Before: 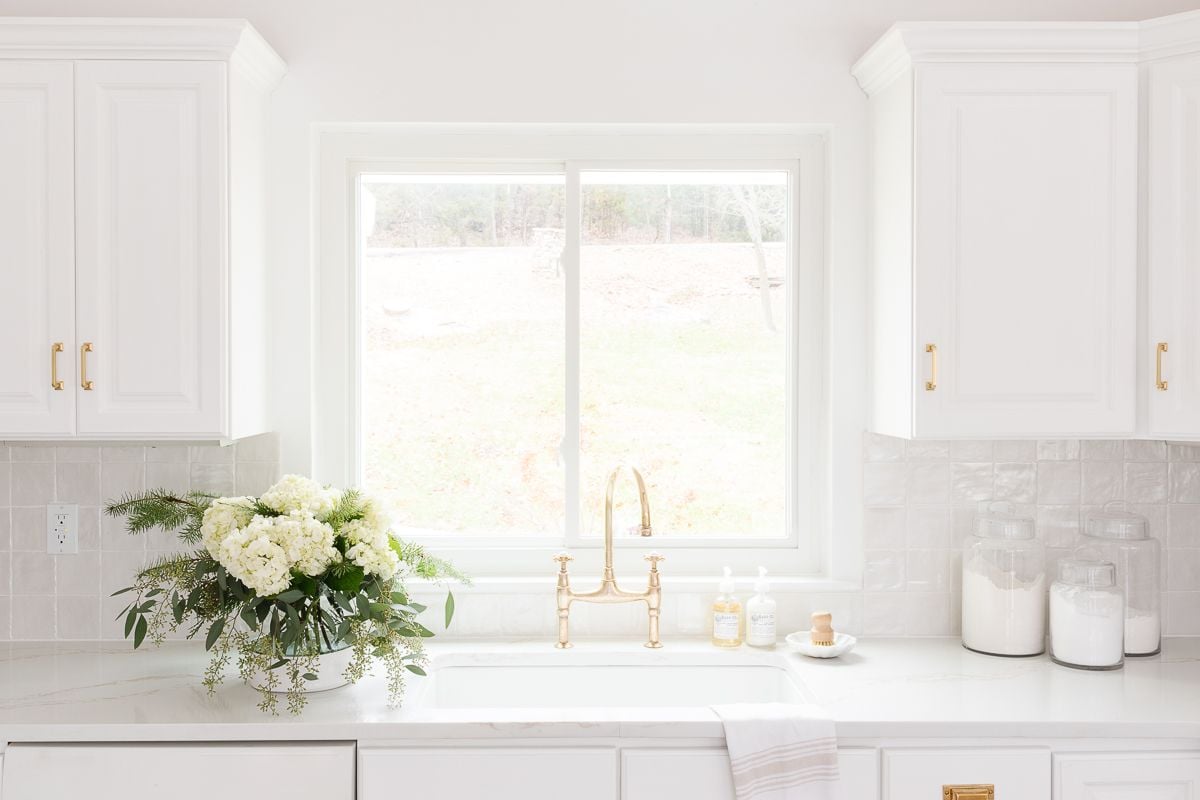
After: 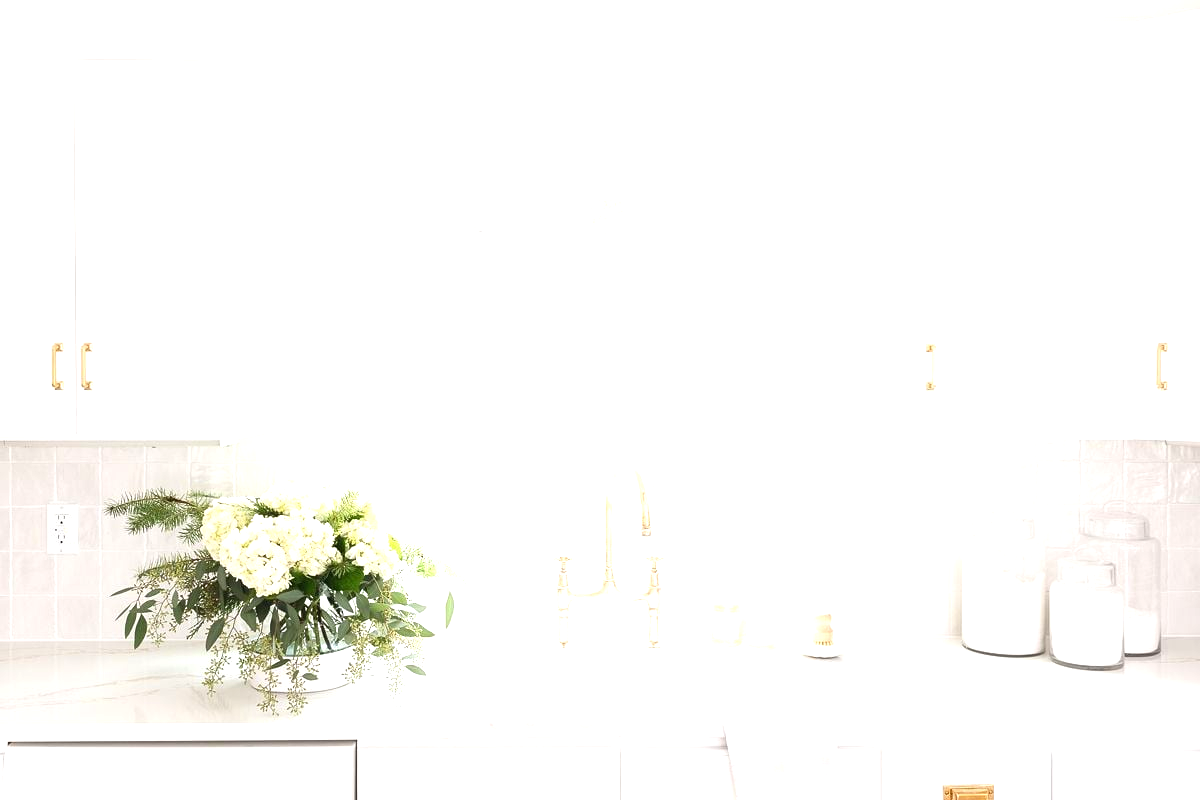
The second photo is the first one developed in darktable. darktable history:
exposure: exposure 0.918 EV, compensate highlight preservation false
